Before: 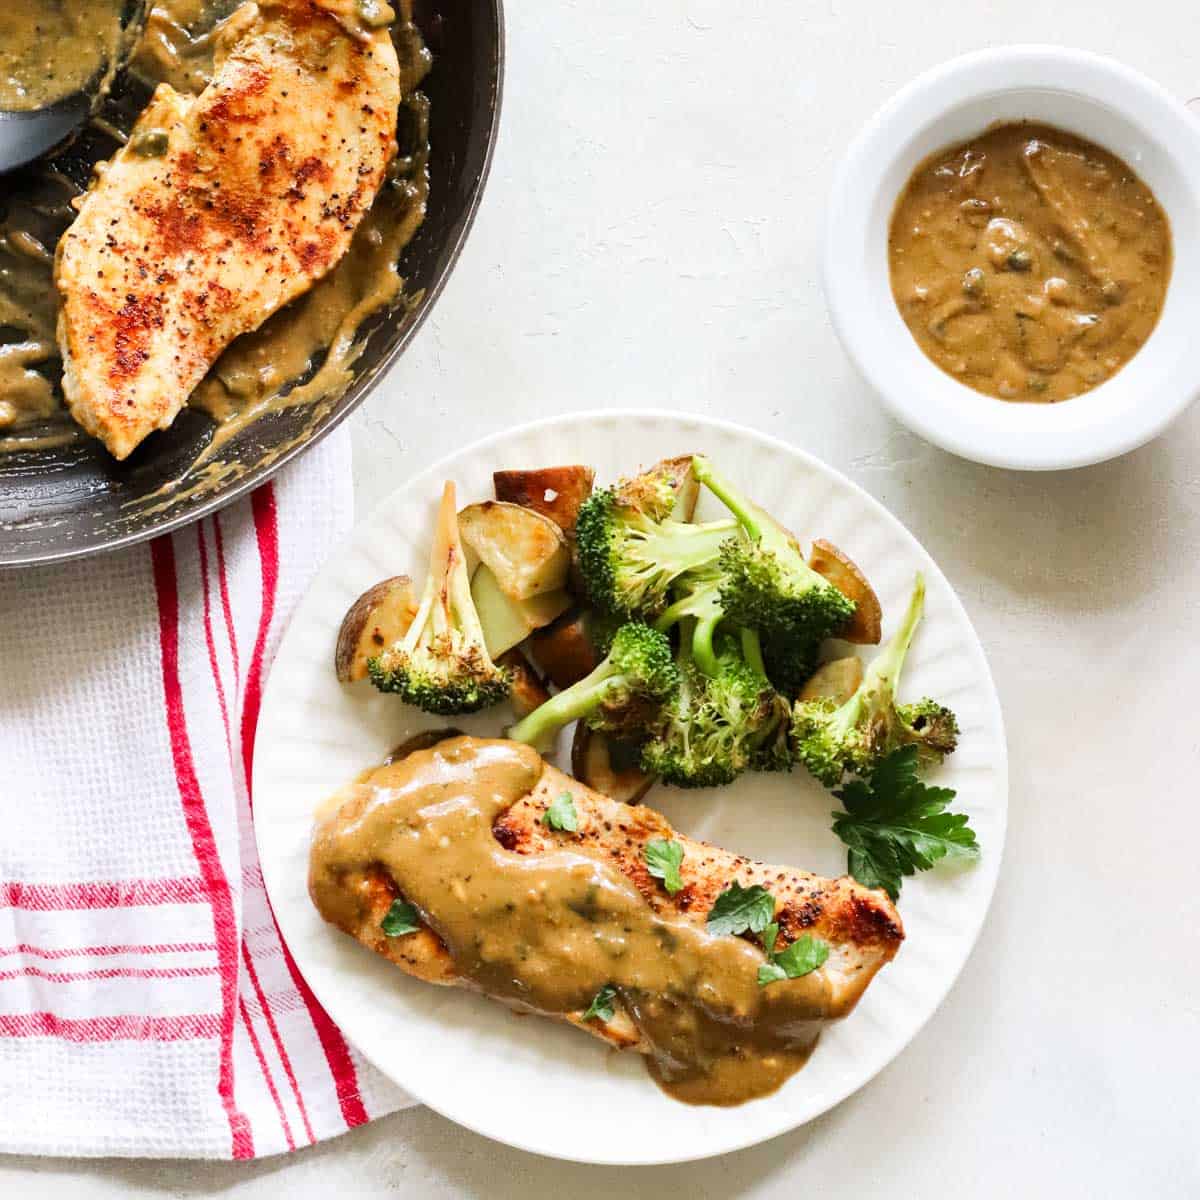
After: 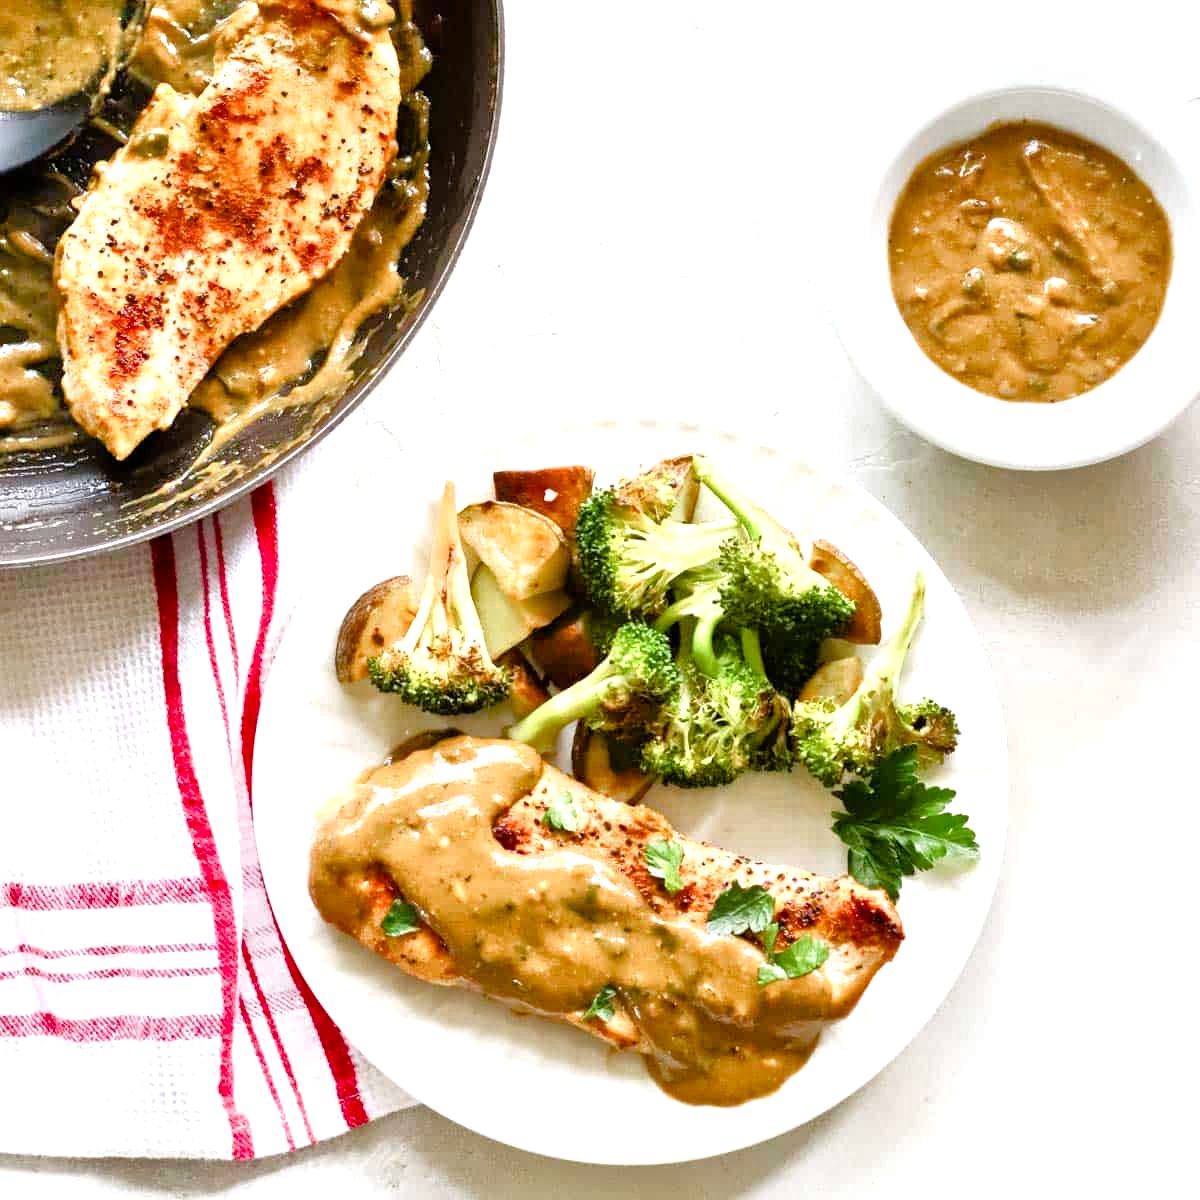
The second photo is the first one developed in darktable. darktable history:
tone equalizer: -7 EV 0.15 EV, -6 EV 0.6 EV, -5 EV 1.15 EV, -4 EV 1.33 EV, -3 EV 1.15 EV, -2 EV 0.6 EV, -1 EV 0.15 EV, mask exposure compensation -0.5 EV
color balance rgb: perceptual saturation grading › highlights -29.58%, perceptual saturation grading › mid-tones 29.47%, perceptual saturation grading › shadows 59.73%, perceptual brilliance grading › global brilliance -17.79%, perceptual brilliance grading › highlights 28.73%, global vibrance 15.44%
